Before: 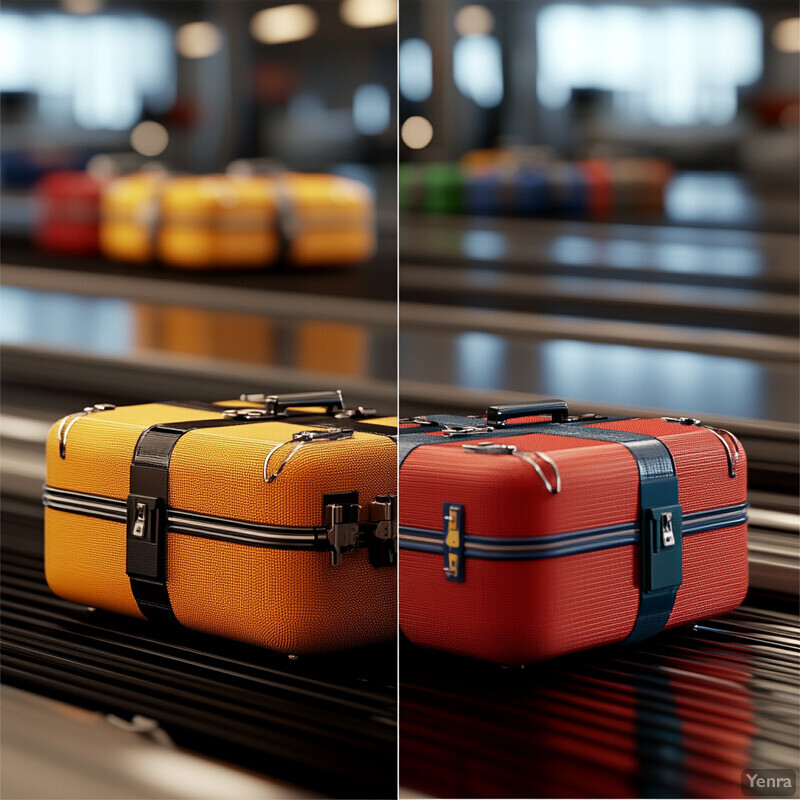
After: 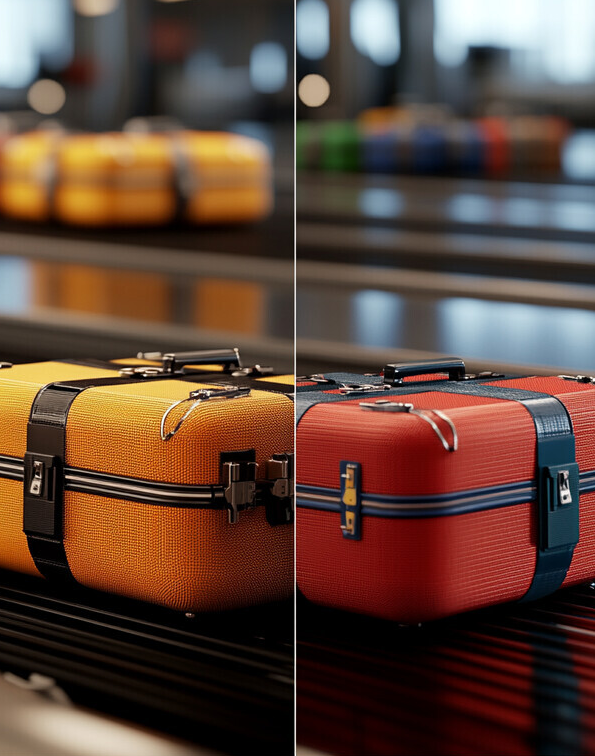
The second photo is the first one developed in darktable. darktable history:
crop and rotate: left 12.936%, top 5.375%, right 12.584%
